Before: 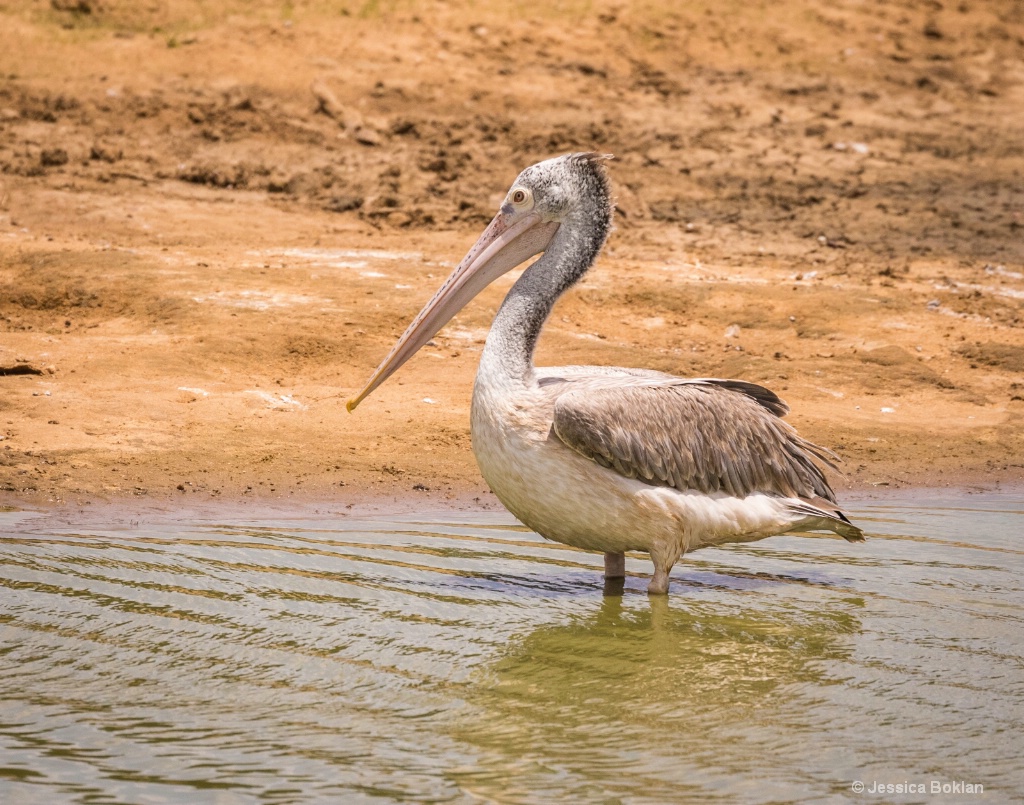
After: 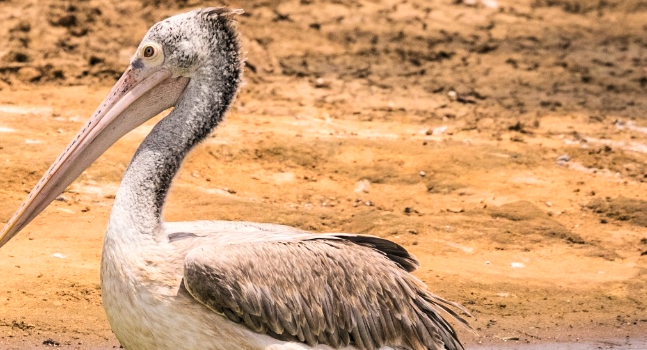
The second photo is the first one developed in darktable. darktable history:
levels: levels [0.116, 0.574, 1]
crop: left 36.175%, top 18.112%, right 0.629%, bottom 37.991%
contrast brightness saturation: contrast 0.201, brightness 0.156, saturation 0.229
